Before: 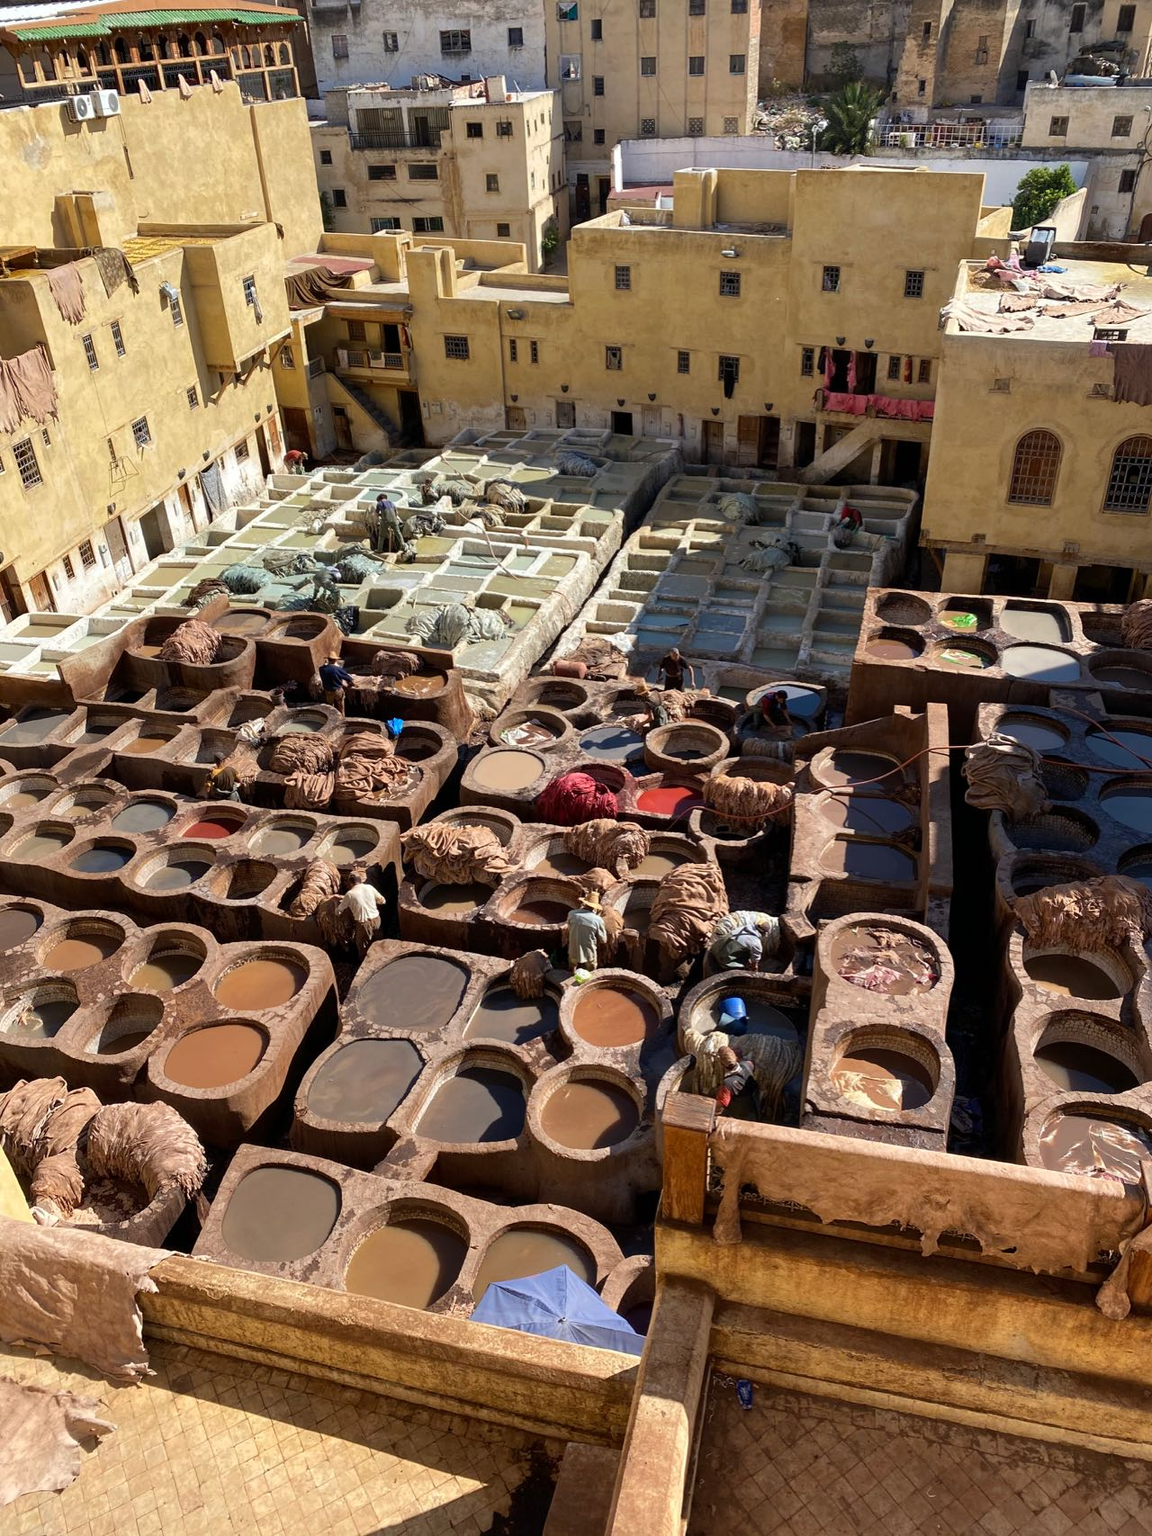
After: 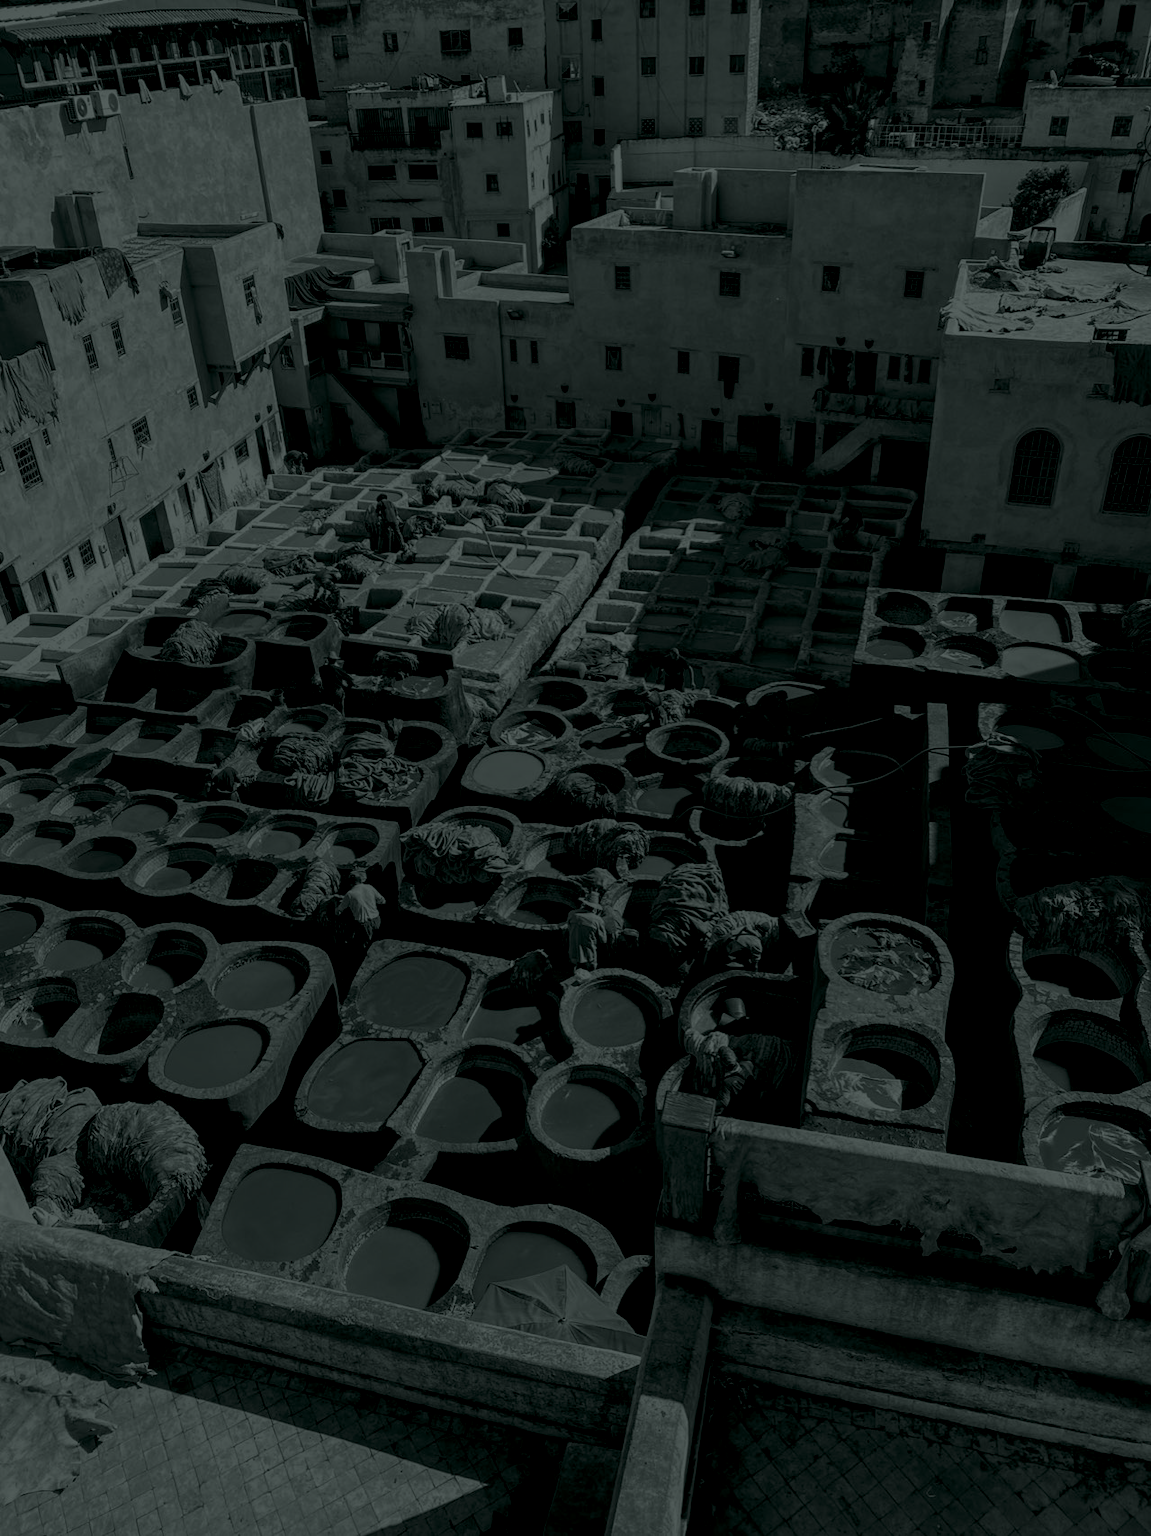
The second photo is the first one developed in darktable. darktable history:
local contrast: on, module defaults
colorize: hue 90°, saturation 19%, lightness 1.59%, version 1
